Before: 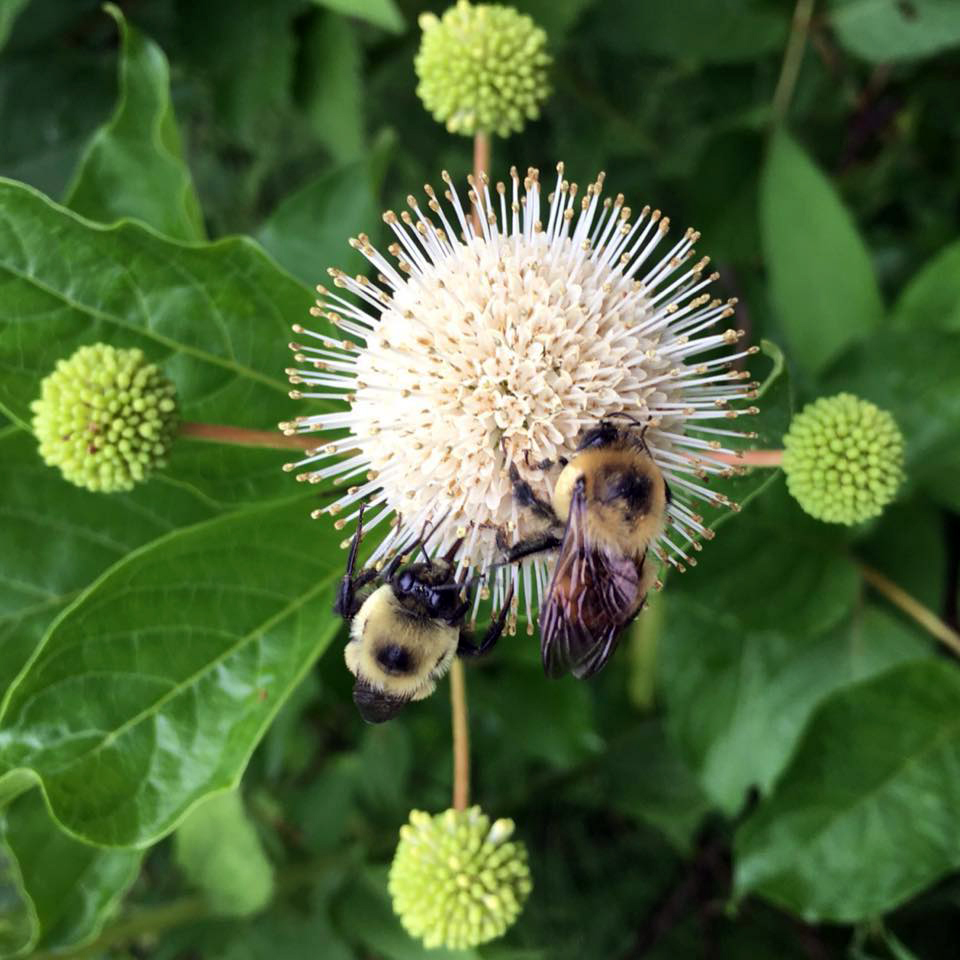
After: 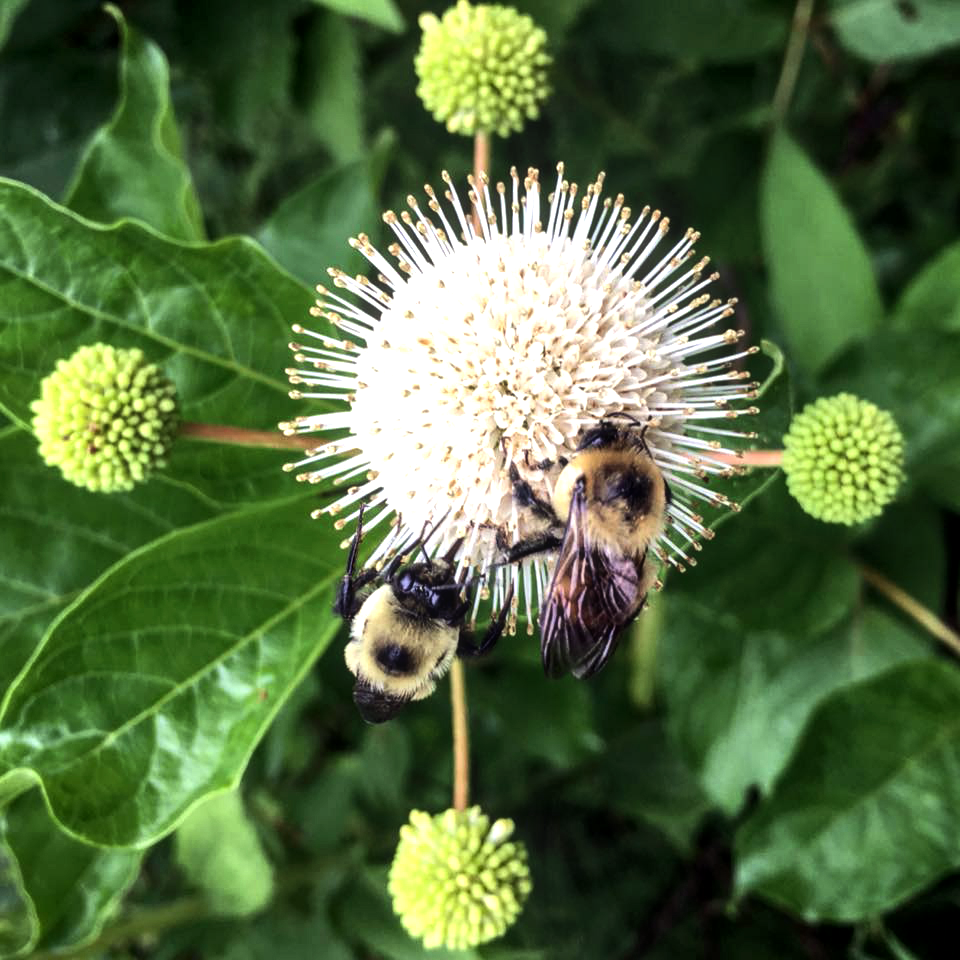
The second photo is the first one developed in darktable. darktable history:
haze removal: strength -0.036, compatibility mode true, adaptive false
local contrast: on, module defaults
tone equalizer: -8 EV -0.721 EV, -7 EV -0.673 EV, -6 EV -0.637 EV, -5 EV -0.372 EV, -3 EV 0.378 EV, -2 EV 0.6 EV, -1 EV 0.684 EV, +0 EV 0.78 EV, edges refinement/feathering 500, mask exposure compensation -1.57 EV, preserve details no
